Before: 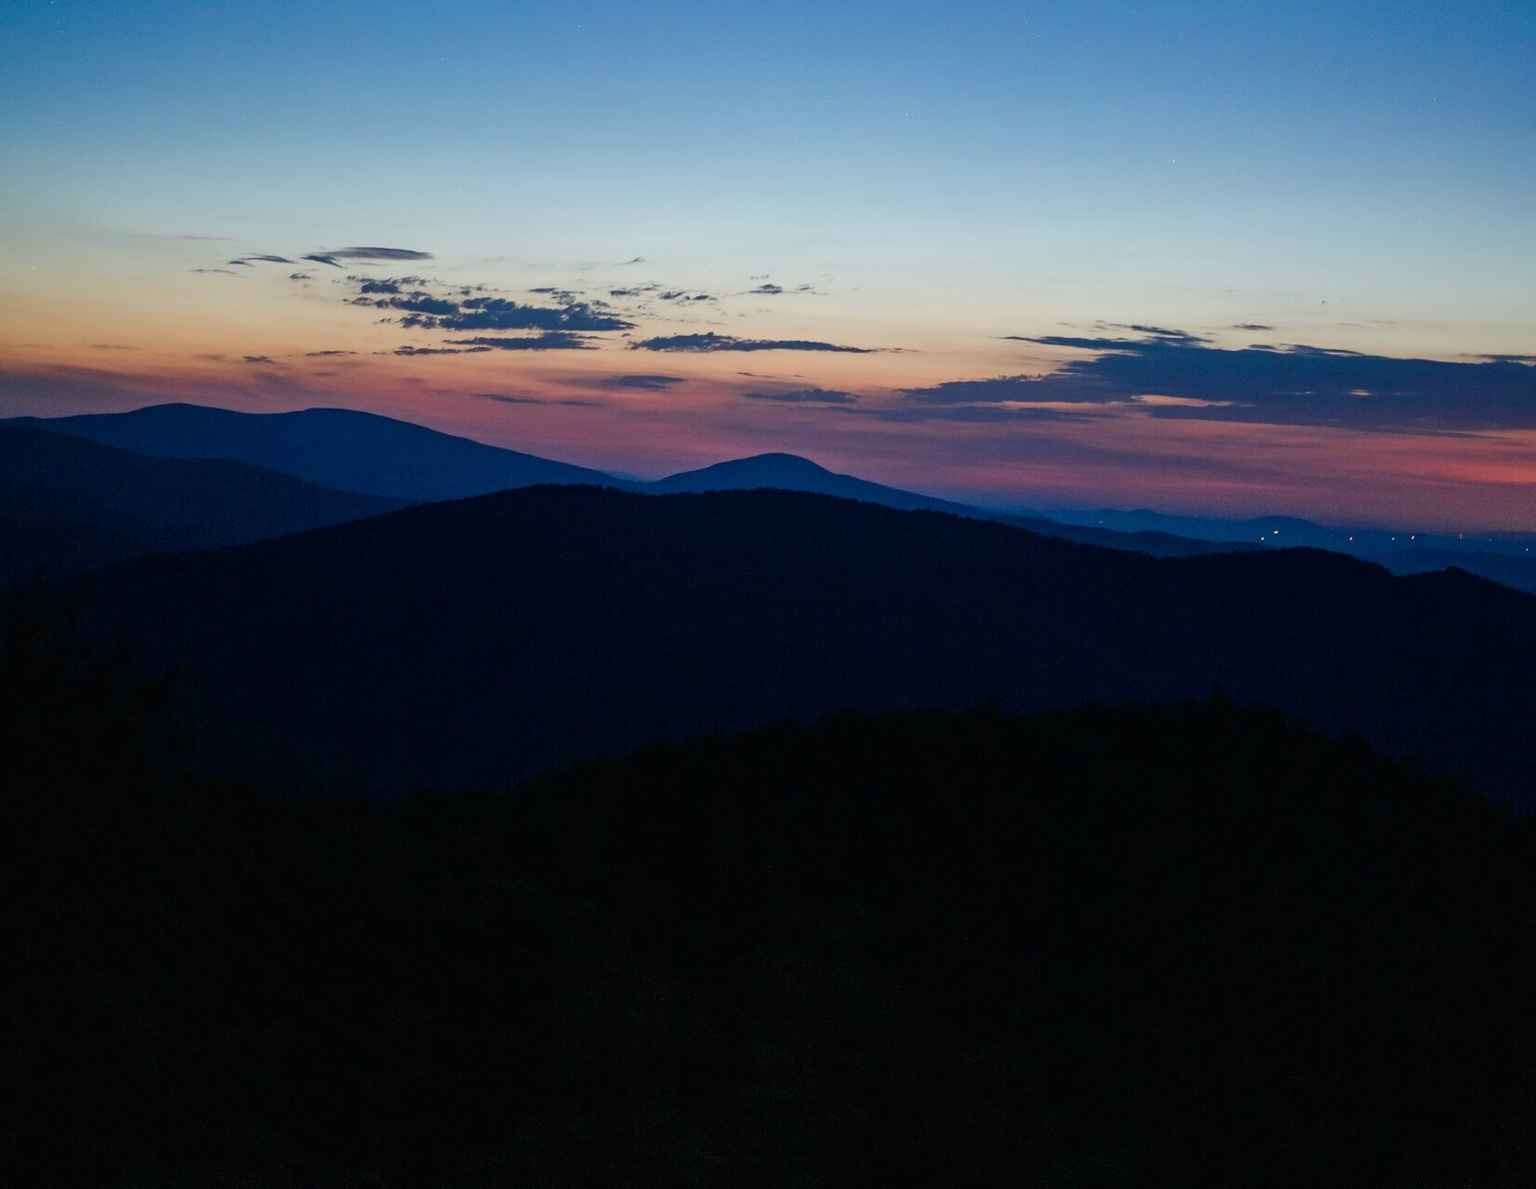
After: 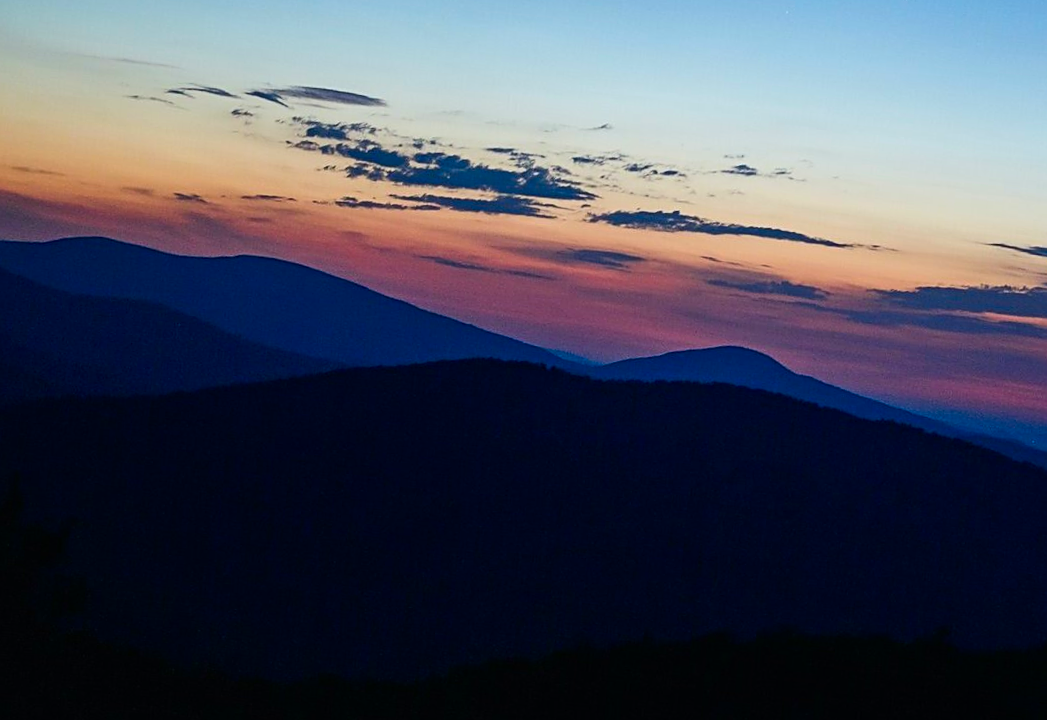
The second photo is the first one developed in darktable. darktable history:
sharpen: on, module defaults
crop and rotate: angle -4.99°, left 2.122%, top 6.945%, right 27.566%, bottom 30.519%
bloom: size 9%, threshold 100%, strength 7%
contrast brightness saturation: contrast 0.16, saturation 0.32
